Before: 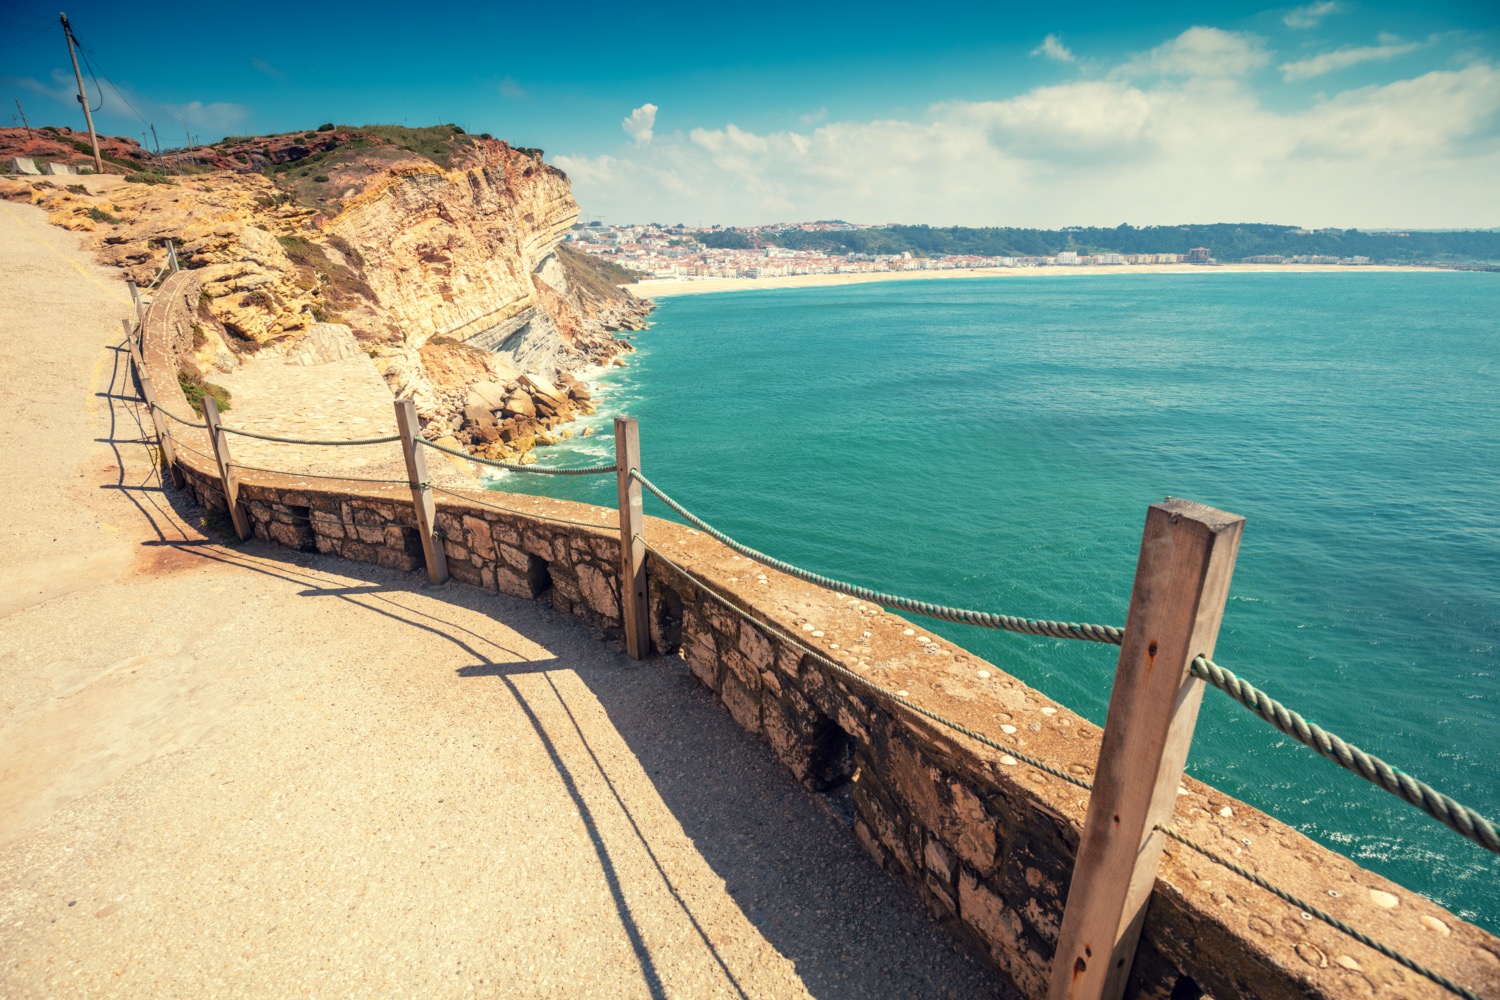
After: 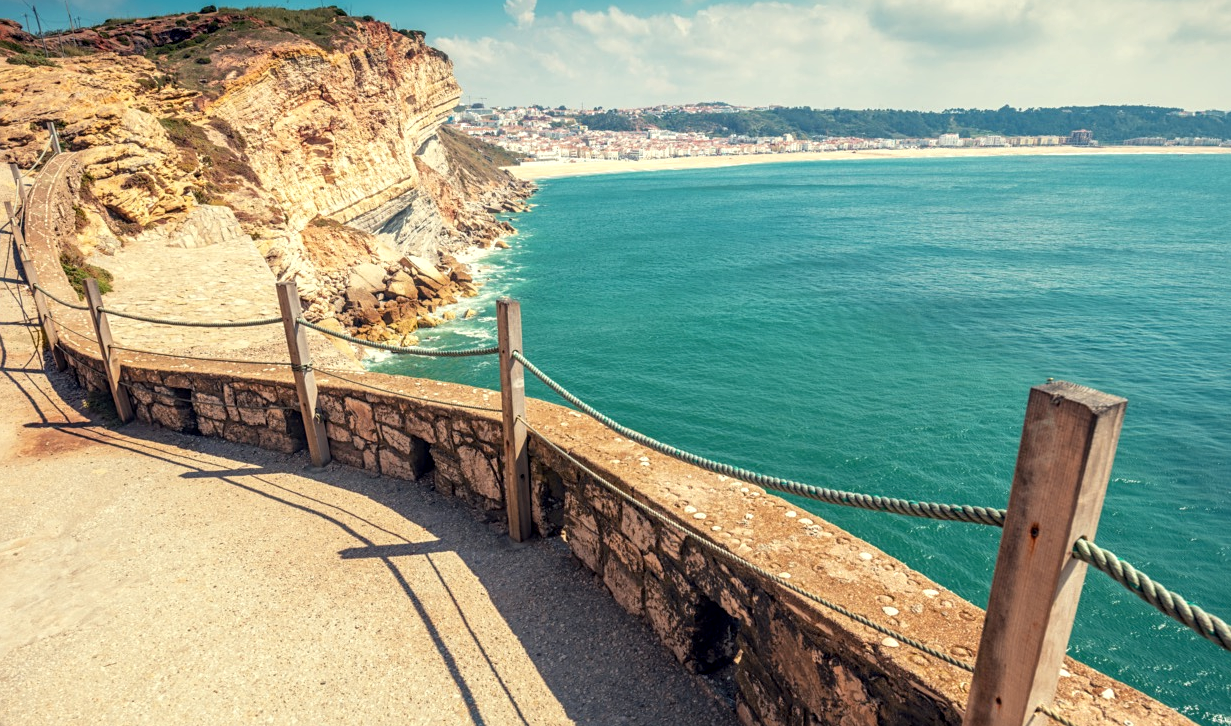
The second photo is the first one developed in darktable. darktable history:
sharpen: amount 0.216
crop: left 7.904%, top 11.9%, right 9.97%, bottom 15.409%
local contrast: on, module defaults
